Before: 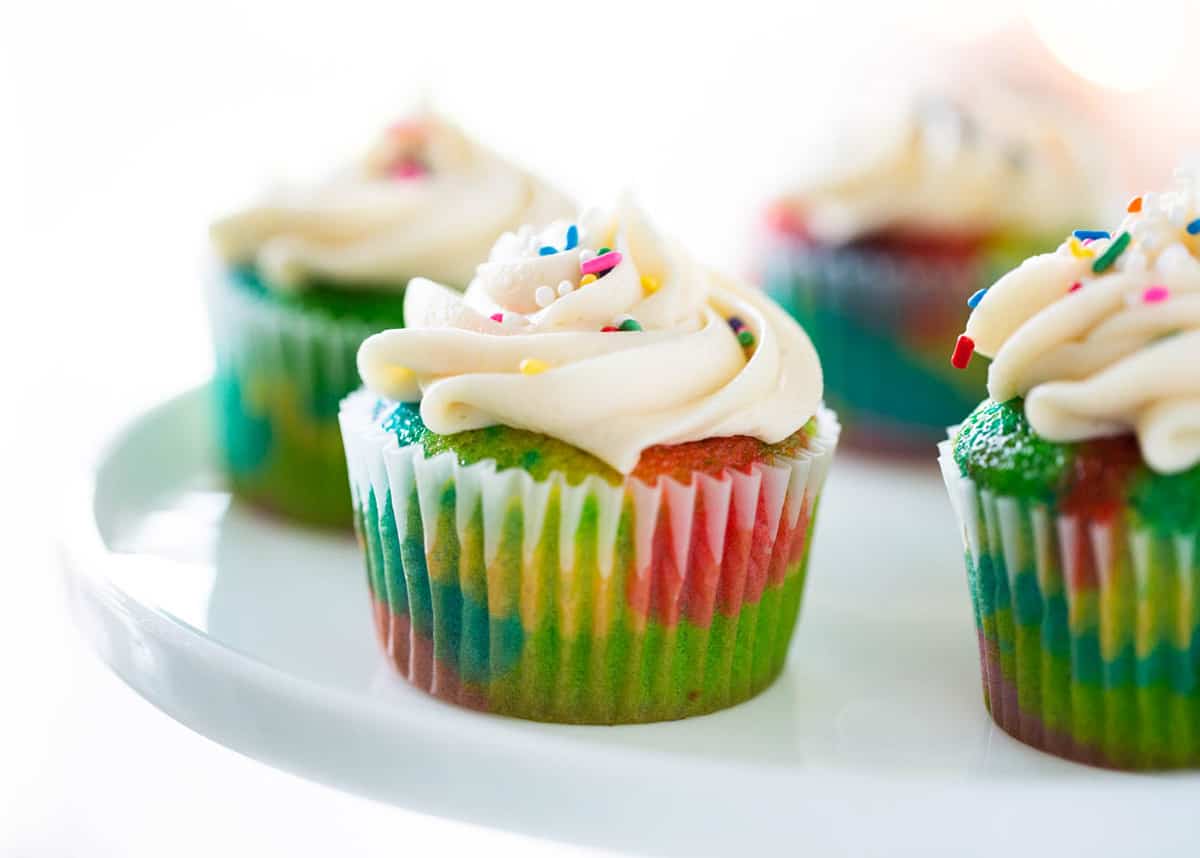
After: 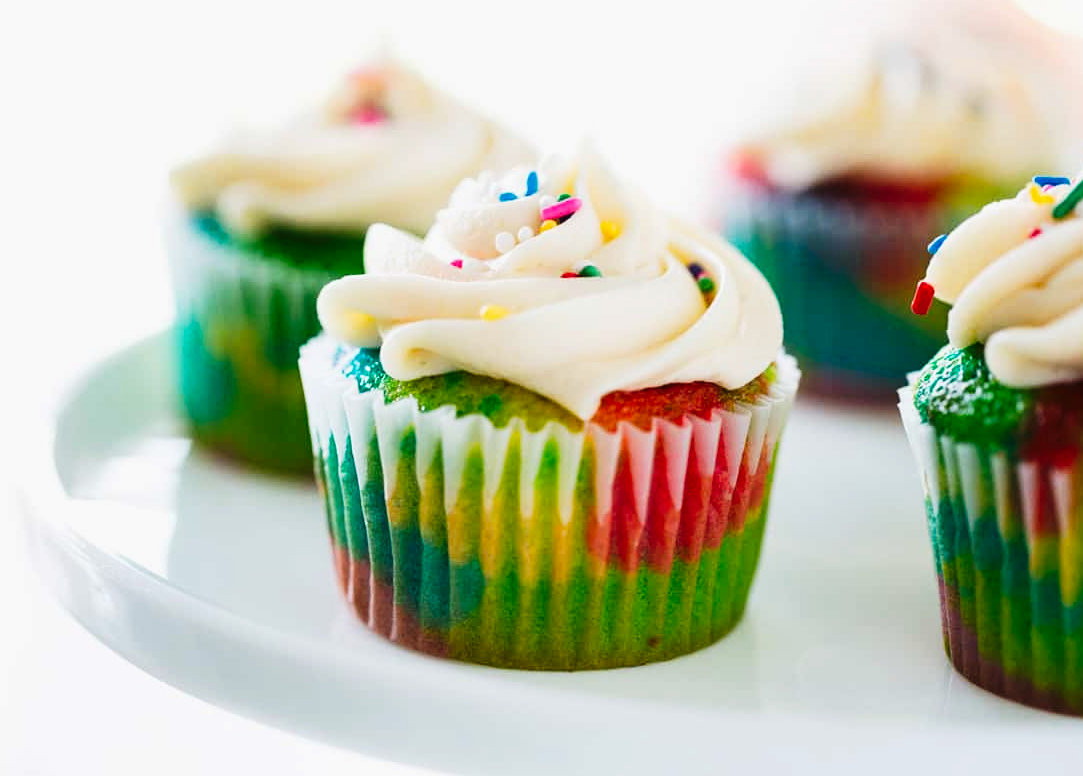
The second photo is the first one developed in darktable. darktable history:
crop: left 3.357%, top 6.372%, right 6.366%, bottom 3.179%
contrast brightness saturation: contrast 0.073
tone curve: curves: ch0 [(0.016, 0.011) (0.21, 0.113) (0.515, 0.476) (0.78, 0.795) (1, 0.981)], preserve colors none
